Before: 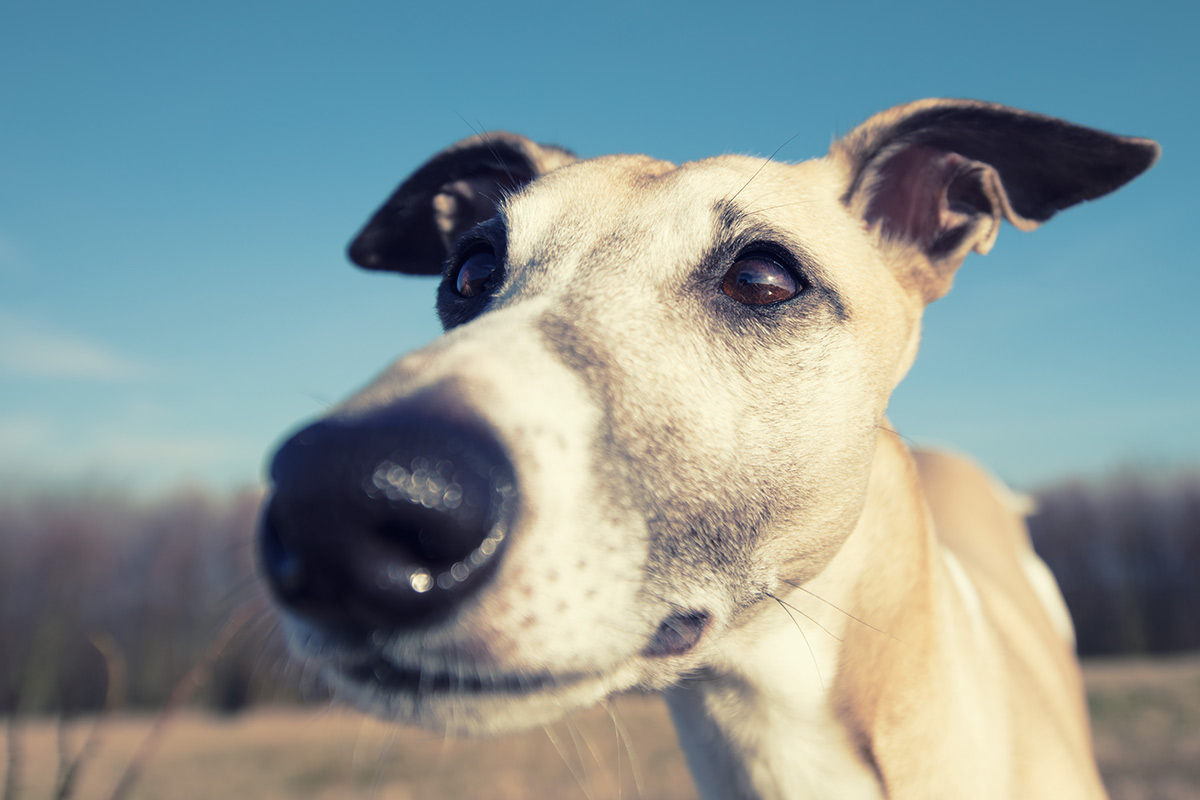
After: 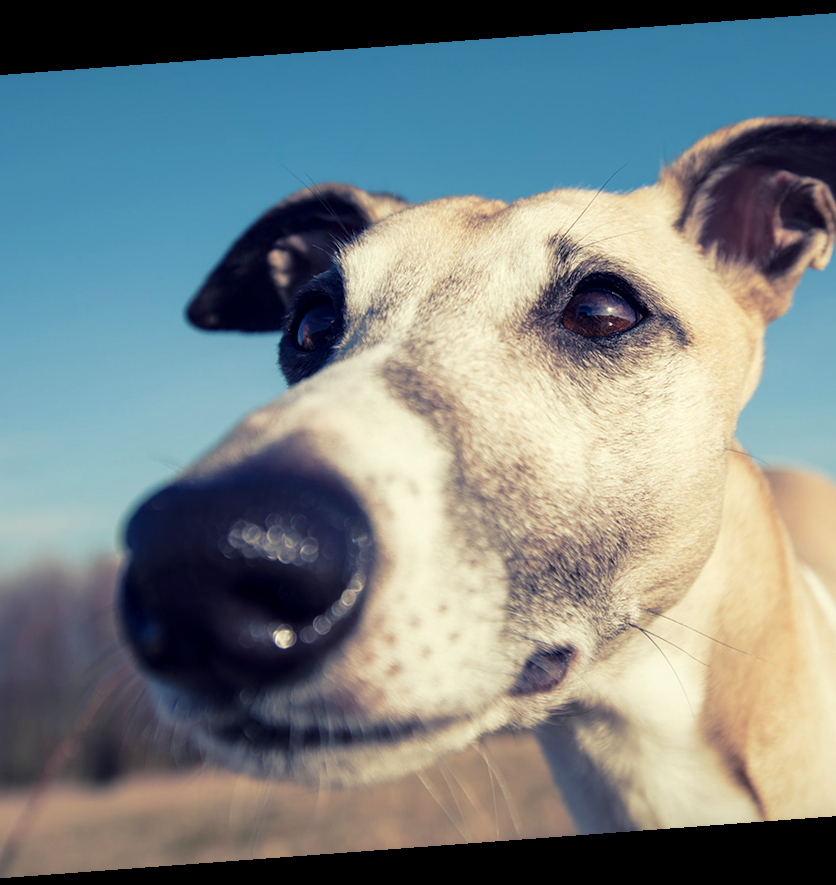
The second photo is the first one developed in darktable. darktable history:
crop and rotate: left 14.292%, right 19.041%
color balance: gamma [0.9, 0.988, 0.975, 1.025], gain [1.05, 1, 1, 1]
local contrast: highlights 61%, shadows 106%, detail 107%, midtone range 0.529
rotate and perspective: rotation -4.25°, automatic cropping off
